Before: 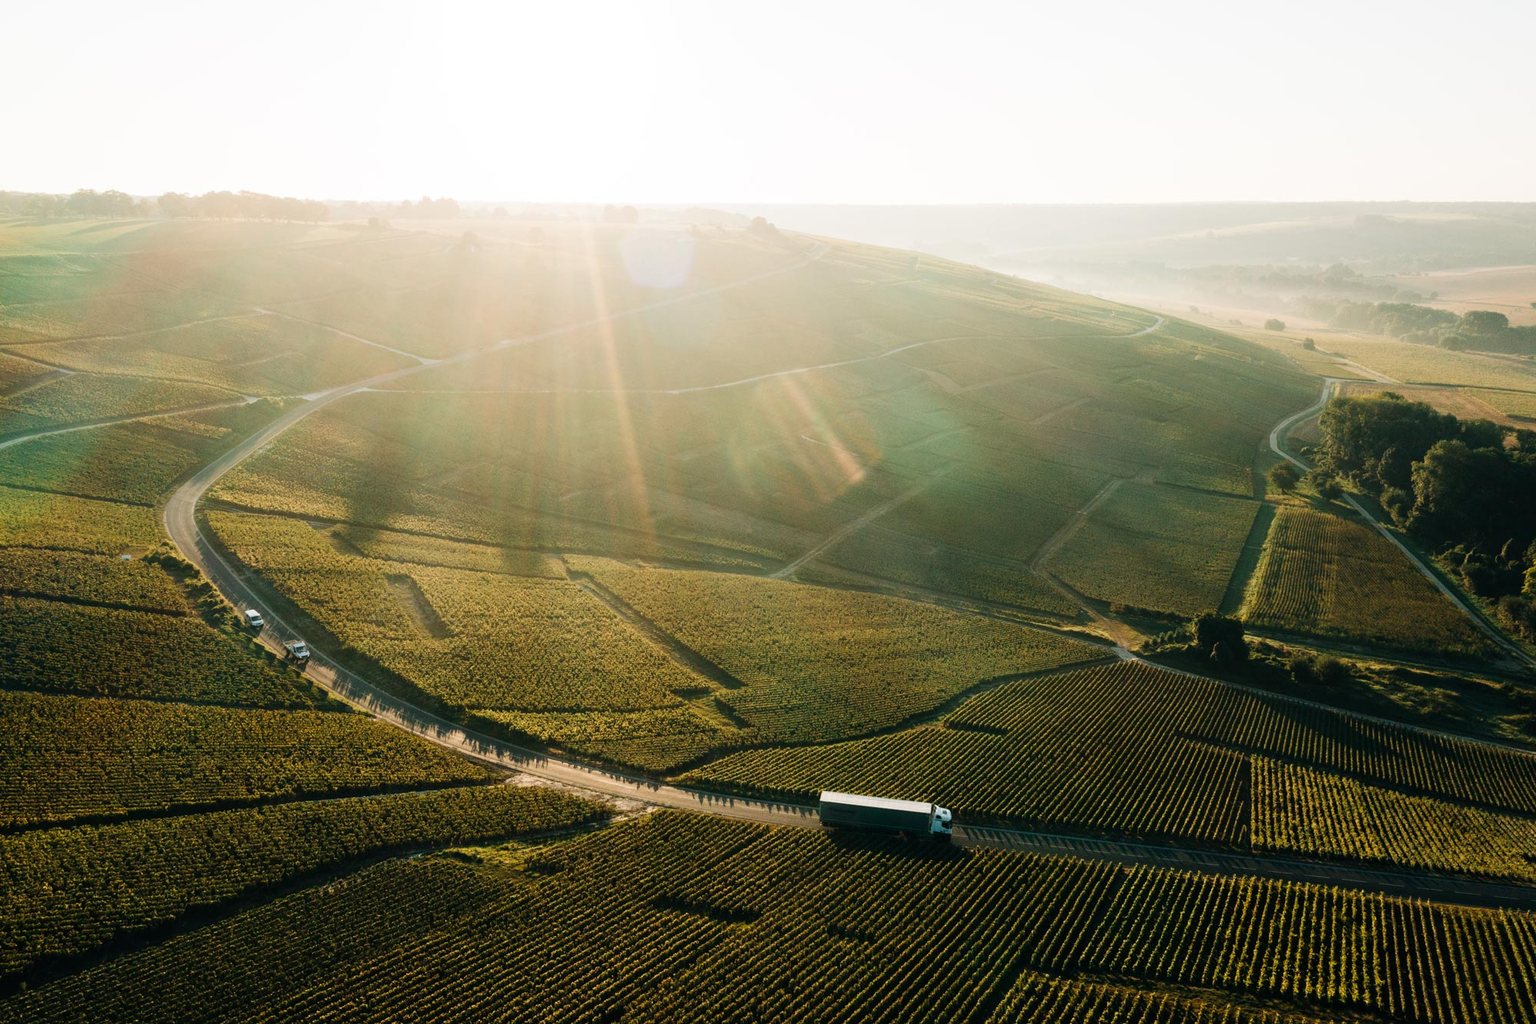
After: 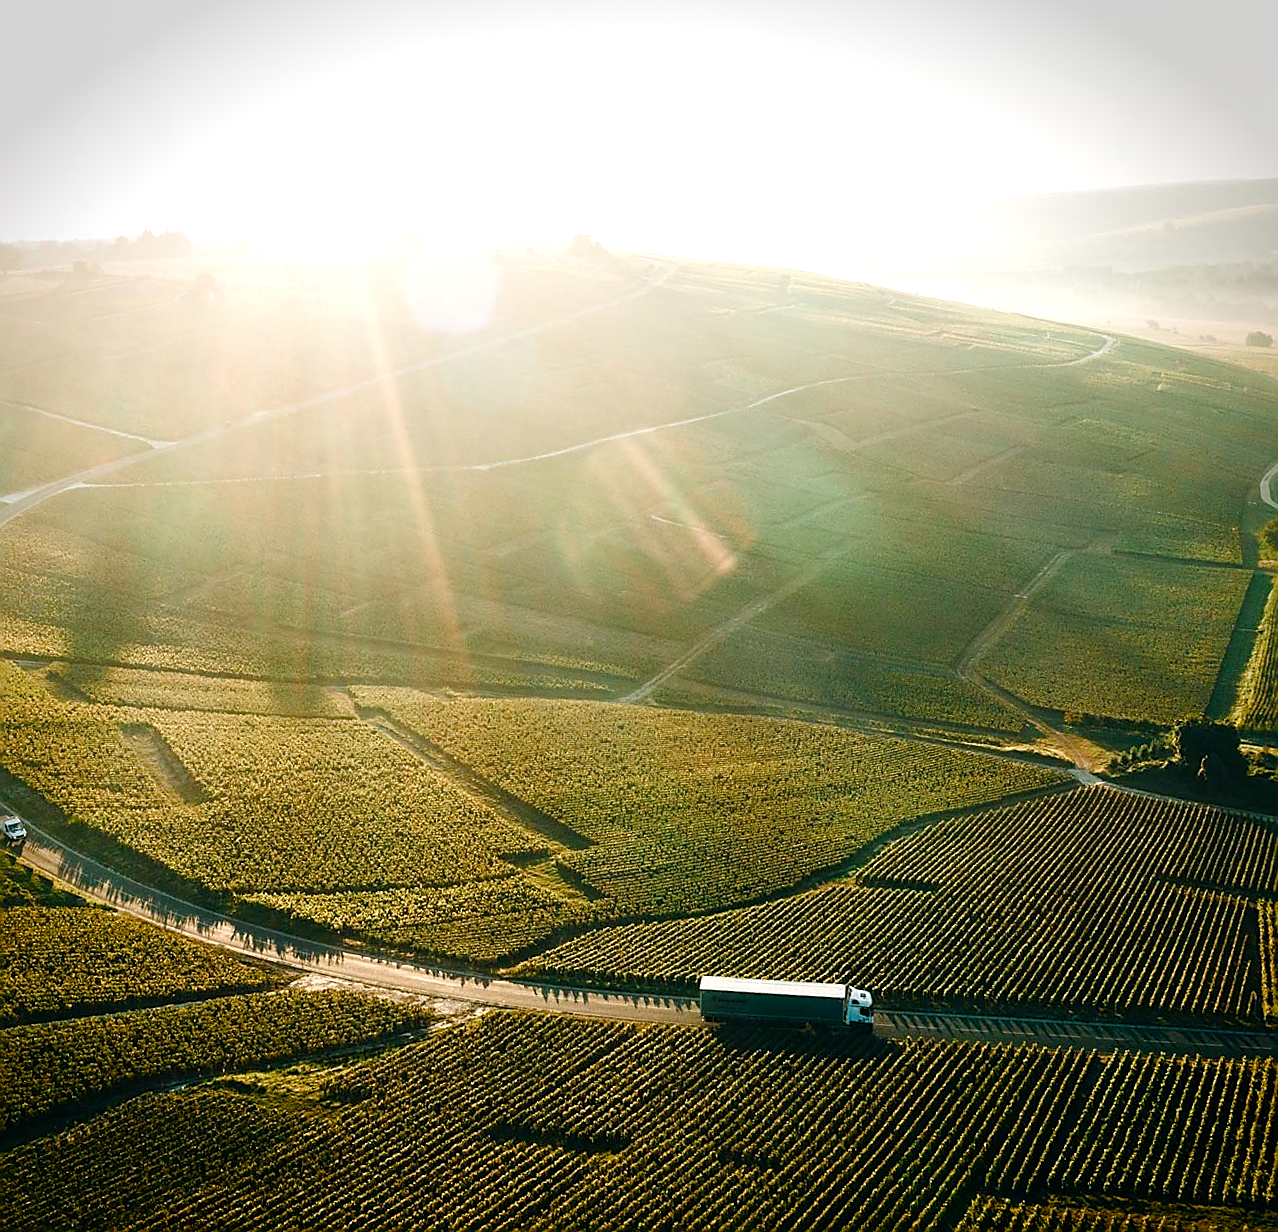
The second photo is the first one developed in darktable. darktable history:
color balance rgb: perceptual saturation grading › global saturation 20%, perceptual saturation grading › highlights -50%, perceptual saturation grading › shadows 30%, perceptual brilliance grading › global brilliance 10%, perceptual brilliance grading › shadows 15%
rotate and perspective: rotation -3°, crop left 0.031, crop right 0.968, crop top 0.07, crop bottom 0.93
crop and rotate: left 18.442%, right 15.508%
sharpen: radius 1.4, amount 1.25, threshold 0.7
tone equalizer: on, module defaults
vignetting: fall-off start 88.53%, fall-off radius 44.2%, saturation 0.376, width/height ratio 1.161
